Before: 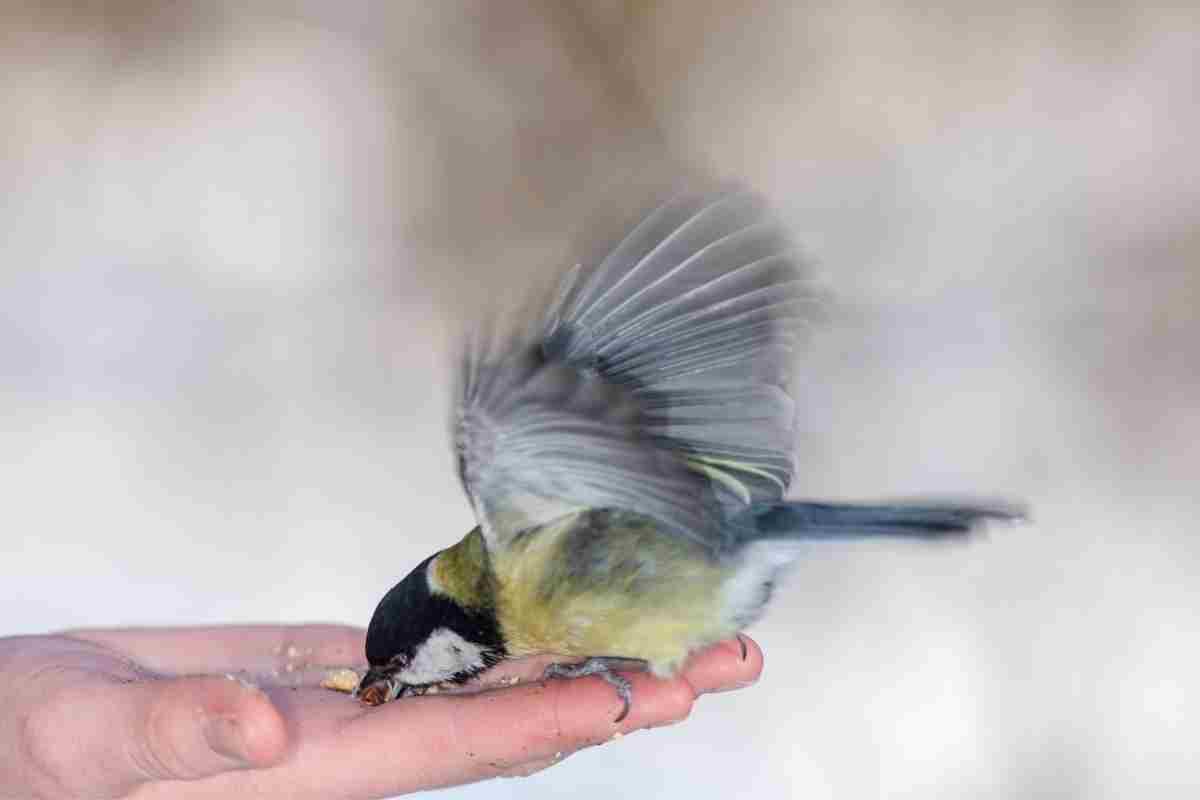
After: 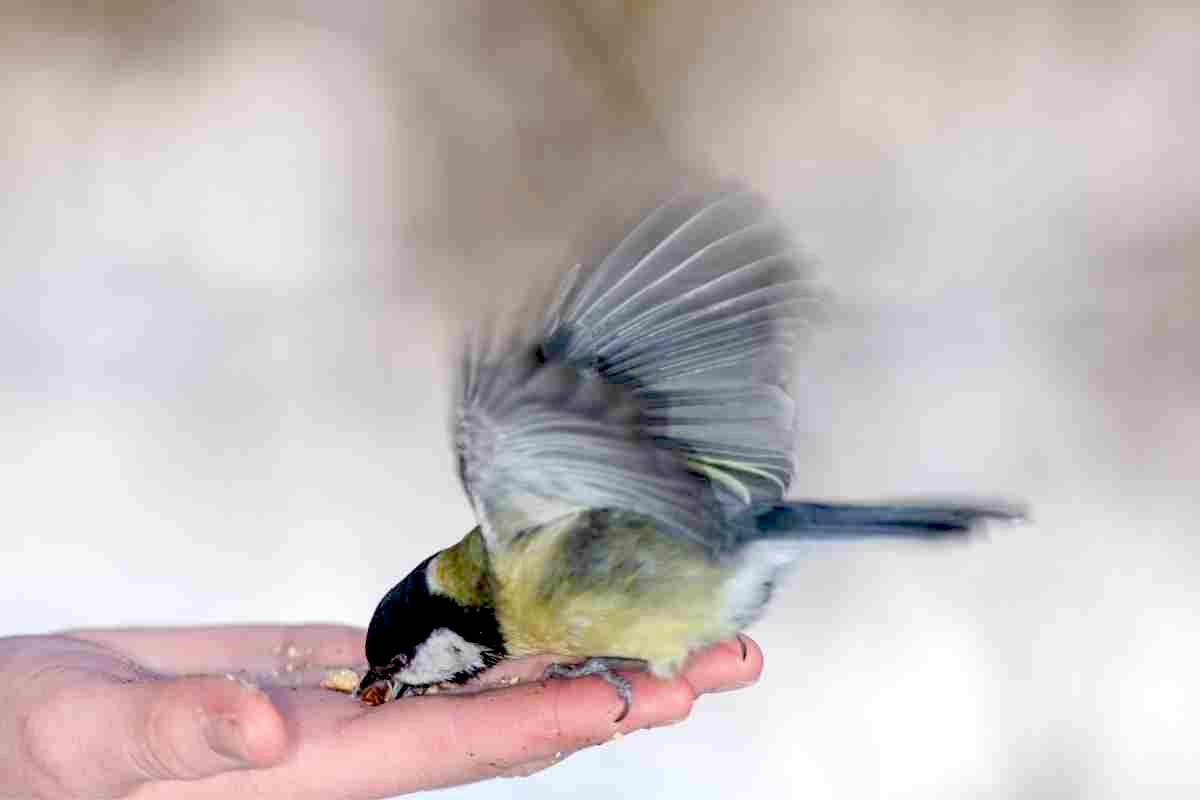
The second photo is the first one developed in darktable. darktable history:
exposure: black level correction 0.024, exposure 0.182 EV, compensate highlight preservation false
